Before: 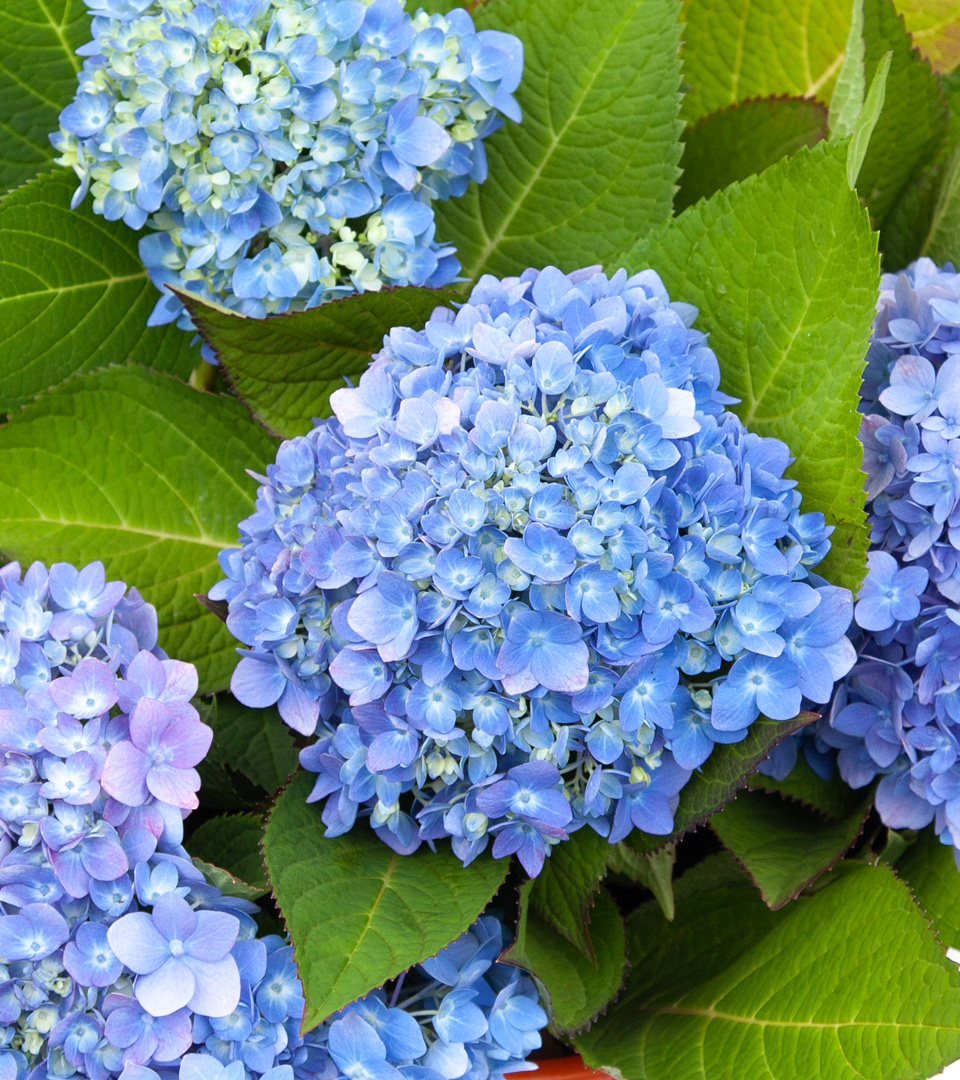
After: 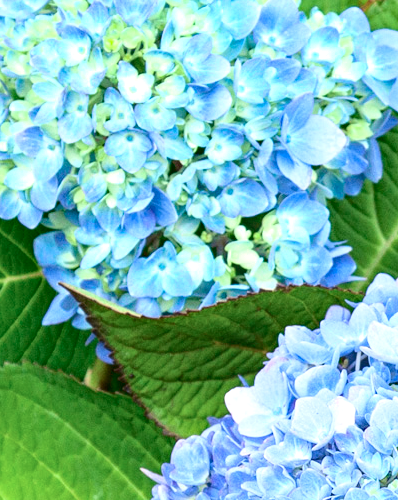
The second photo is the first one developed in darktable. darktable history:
tone curve: curves: ch0 [(0, 0.039) (0.104, 0.103) (0.273, 0.267) (0.448, 0.487) (0.704, 0.761) (0.886, 0.922) (0.994, 0.971)]; ch1 [(0, 0) (0.335, 0.298) (0.446, 0.413) (0.485, 0.487) (0.515, 0.503) (0.566, 0.563) (0.641, 0.655) (1, 1)]; ch2 [(0, 0) (0.314, 0.301) (0.421, 0.411) (0.502, 0.494) (0.528, 0.54) (0.557, 0.559) (0.612, 0.605) (0.722, 0.686) (1, 1)], color space Lab, independent channels, preserve colors none
local contrast: on, module defaults
haze removal: adaptive false
exposure: black level correction 0, exposure 0.499 EV, compensate highlight preservation false
crop and rotate: left 11.034%, top 0.115%, right 47.427%, bottom 53.524%
